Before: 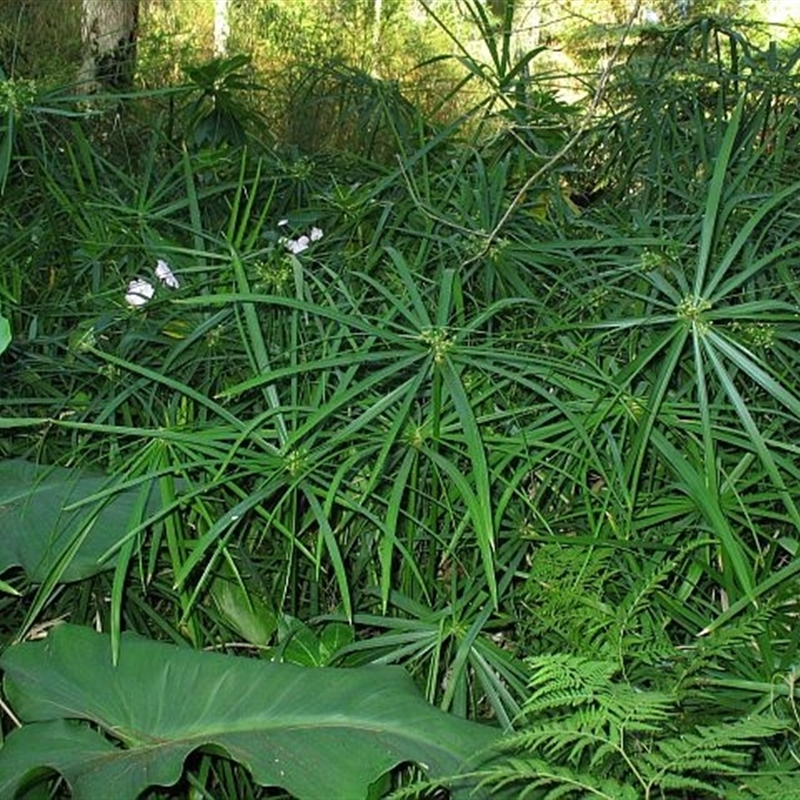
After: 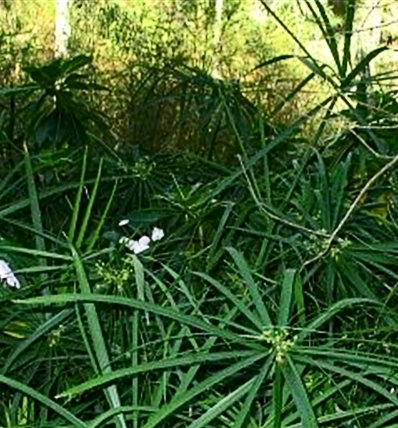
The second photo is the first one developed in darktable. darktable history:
crop: left 19.878%, right 30.36%, bottom 46.482%
contrast brightness saturation: contrast 0.279
haze removal: strength 0.3, distance 0.244, compatibility mode true, adaptive false
